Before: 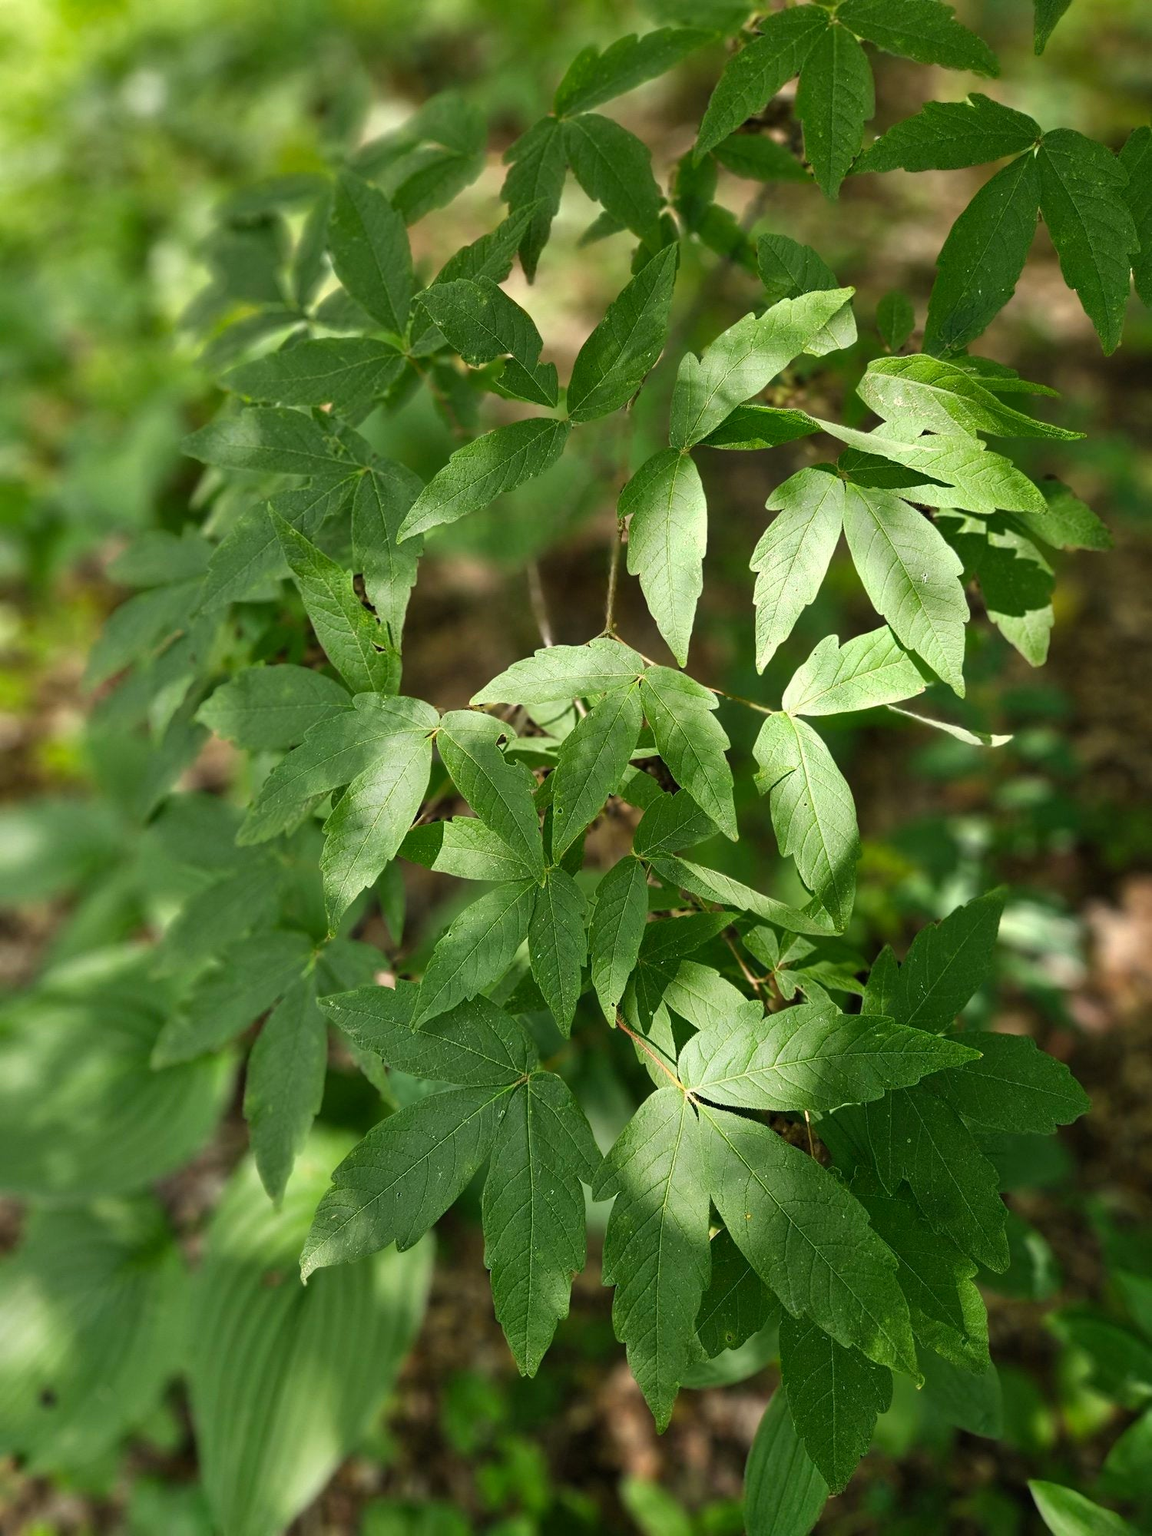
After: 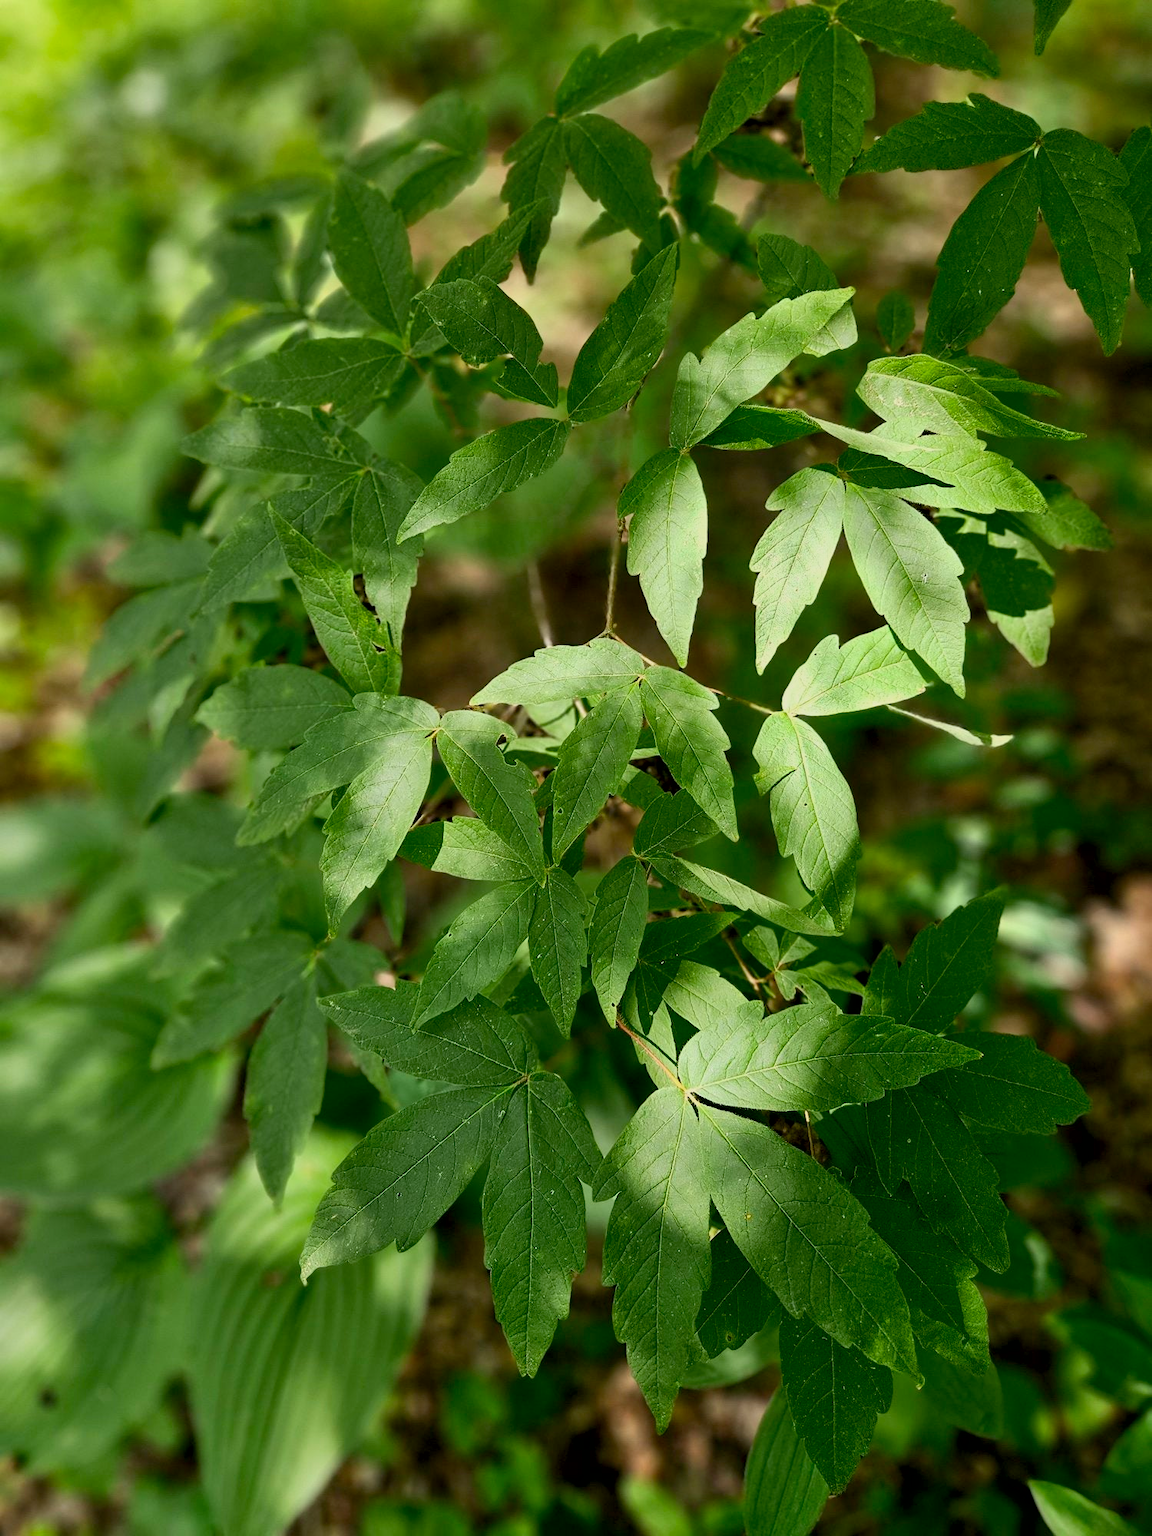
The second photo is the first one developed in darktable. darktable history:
exposure: black level correction 0.009, exposure -0.637 EV, compensate highlight preservation false
contrast brightness saturation: contrast 0.2, brightness 0.16, saturation 0.22
